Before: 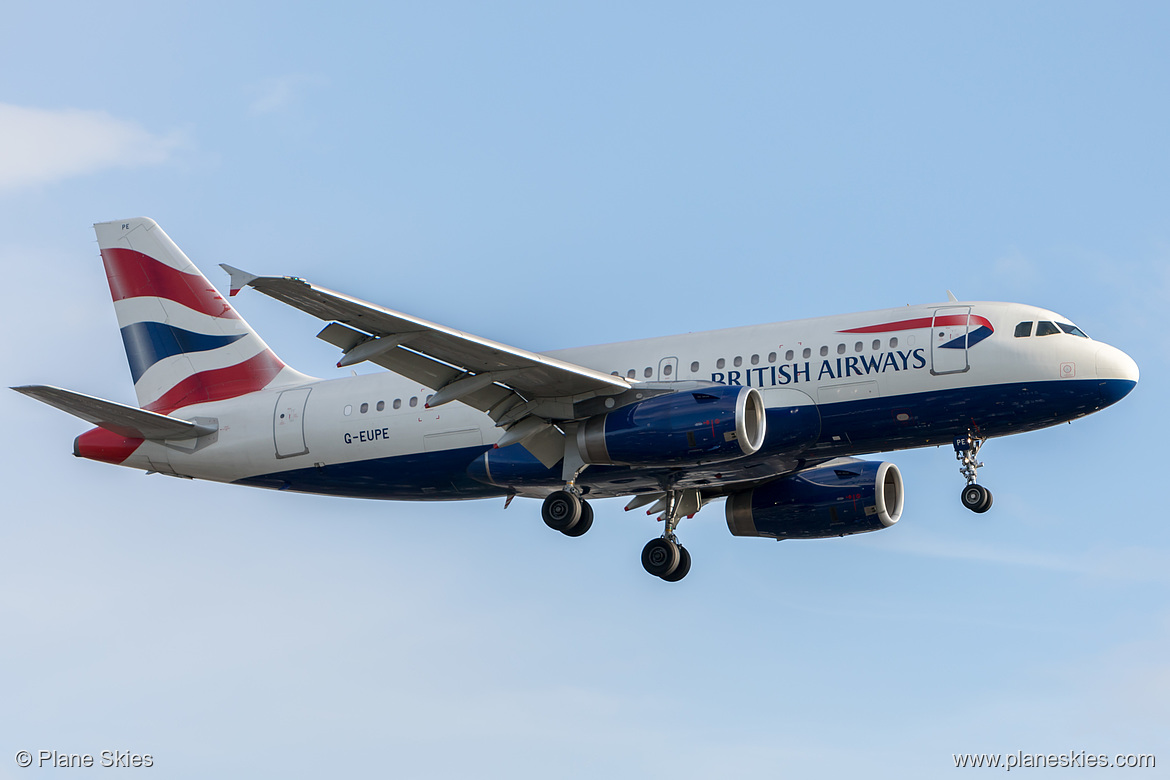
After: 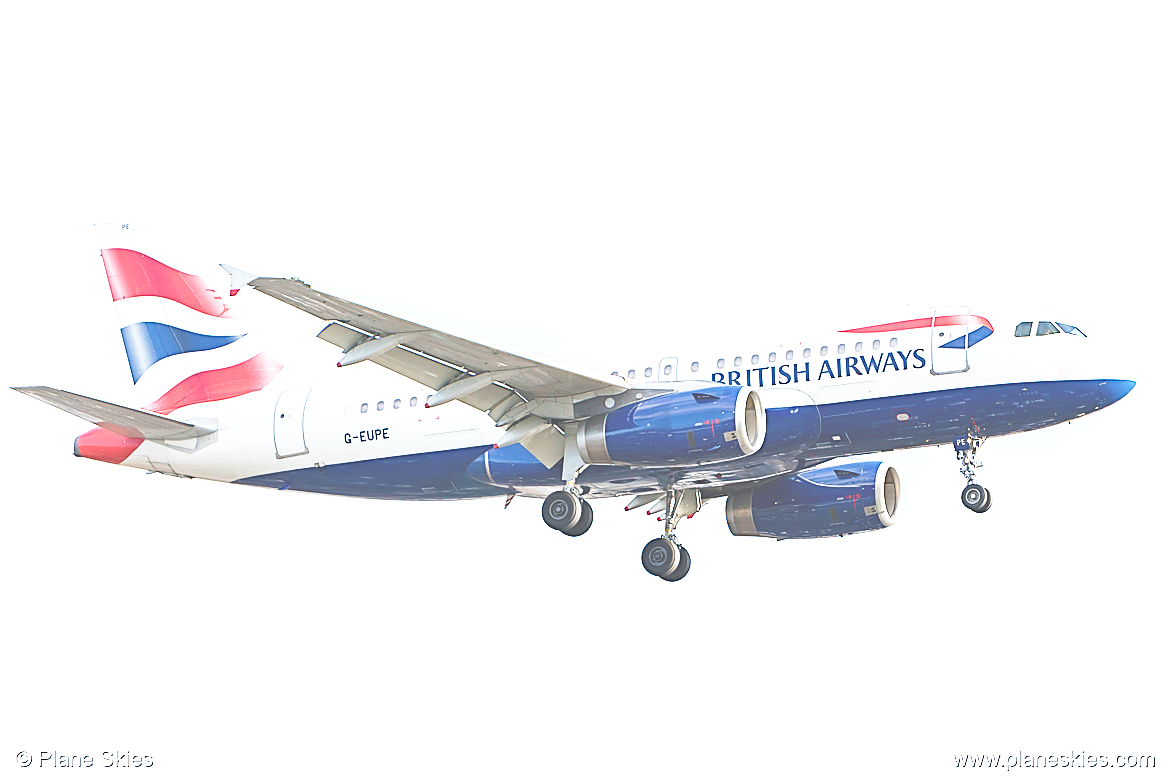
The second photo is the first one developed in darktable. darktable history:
sharpen: on, module defaults
haze removal: strength 0.094, compatibility mode true, adaptive false
tone equalizer: on, module defaults
velvia: on, module defaults
exposure: black level correction -0.023, exposure 1.395 EV, compensate highlight preservation false
base curve: curves: ch0 [(0, 0) (0.018, 0.026) (0.143, 0.37) (0.33, 0.731) (0.458, 0.853) (0.735, 0.965) (0.905, 0.986) (1, 1)], preserve colors none
